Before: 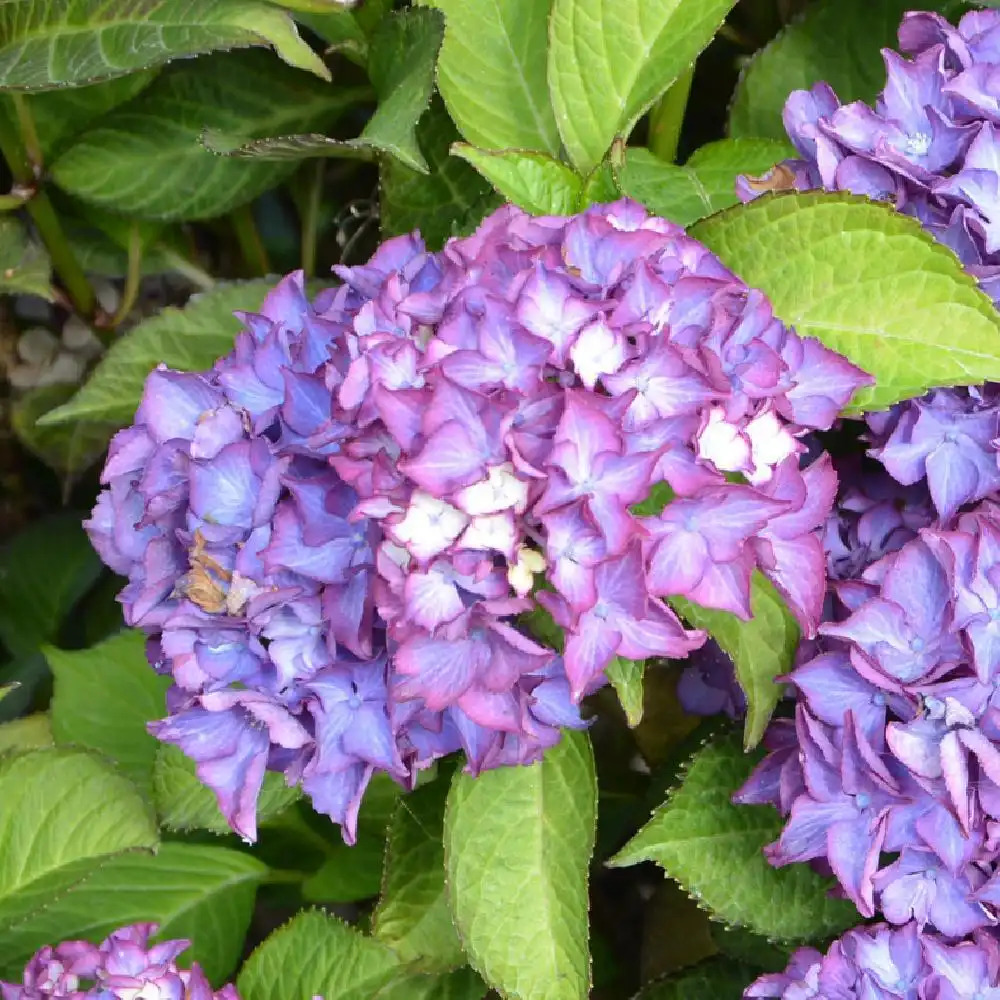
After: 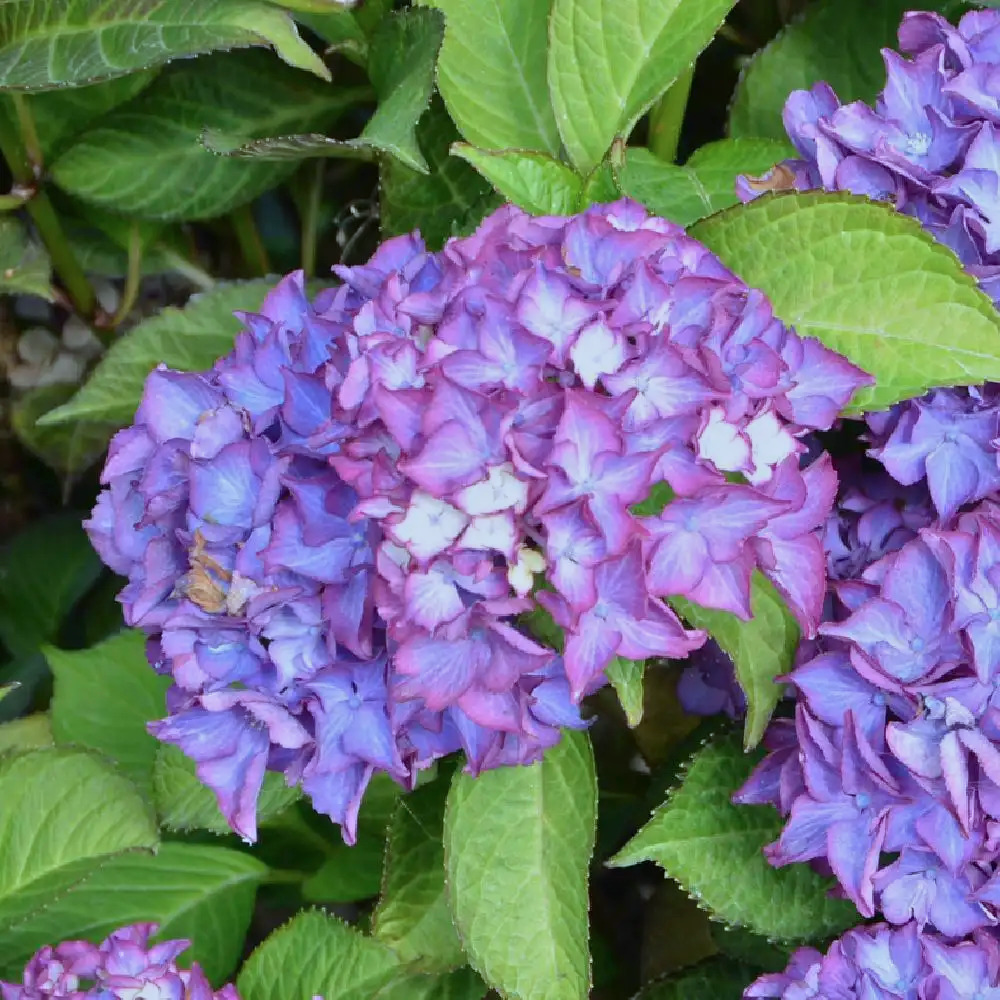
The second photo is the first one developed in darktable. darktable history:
tone equalizer: -8 EV -0.002 EV, -7 EV 0.005 EV, -6 EV -0.038 EV, -5 EV 0.018 EV, -4 EV -0.02 EV, -3 EV 0.039 EV, -2 EV -0.086 EV, -1 EV -0.312 EV, +0 EV -0.555 EV, mask exposure compensation -0.504 EV
color calibration: x 0.37, y 0.382, temperature 4305.55 K
